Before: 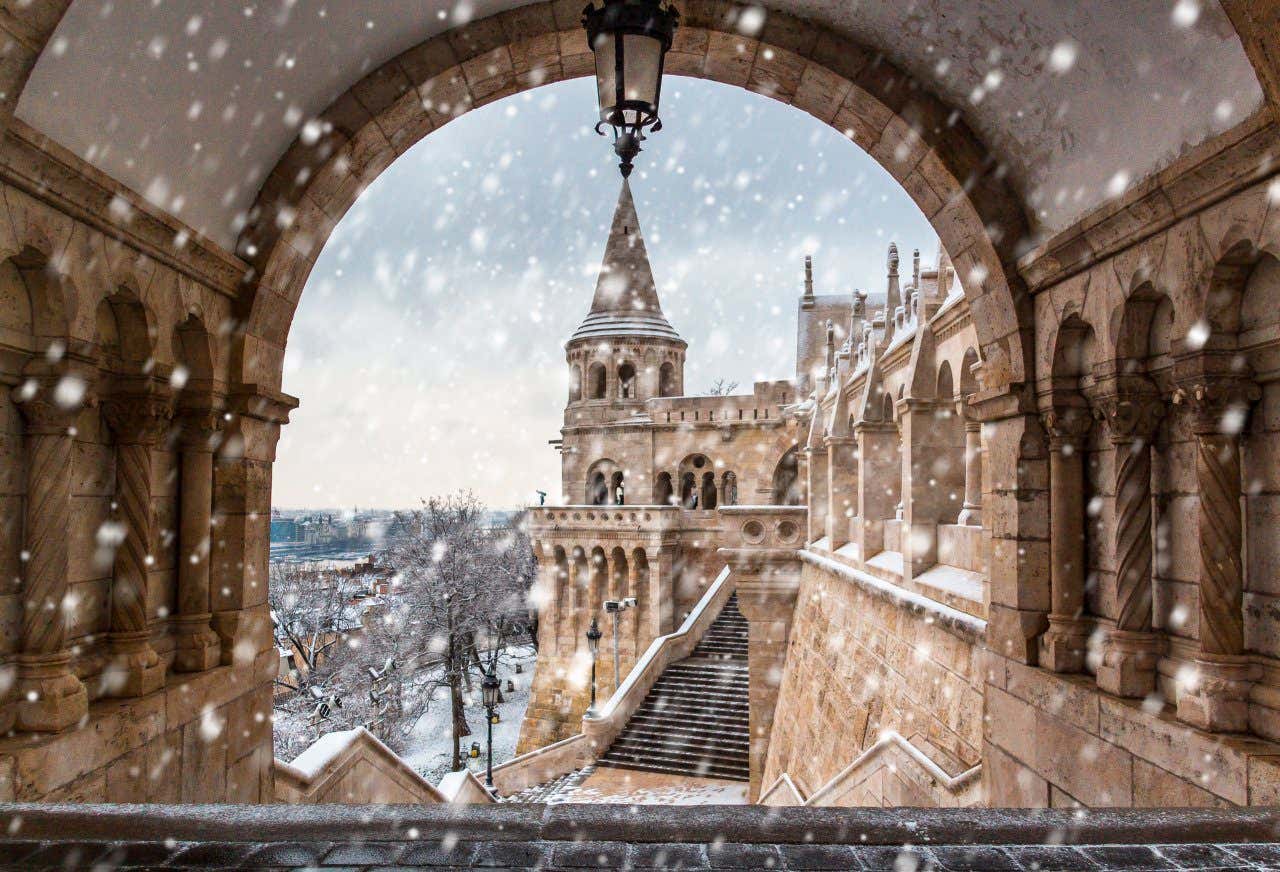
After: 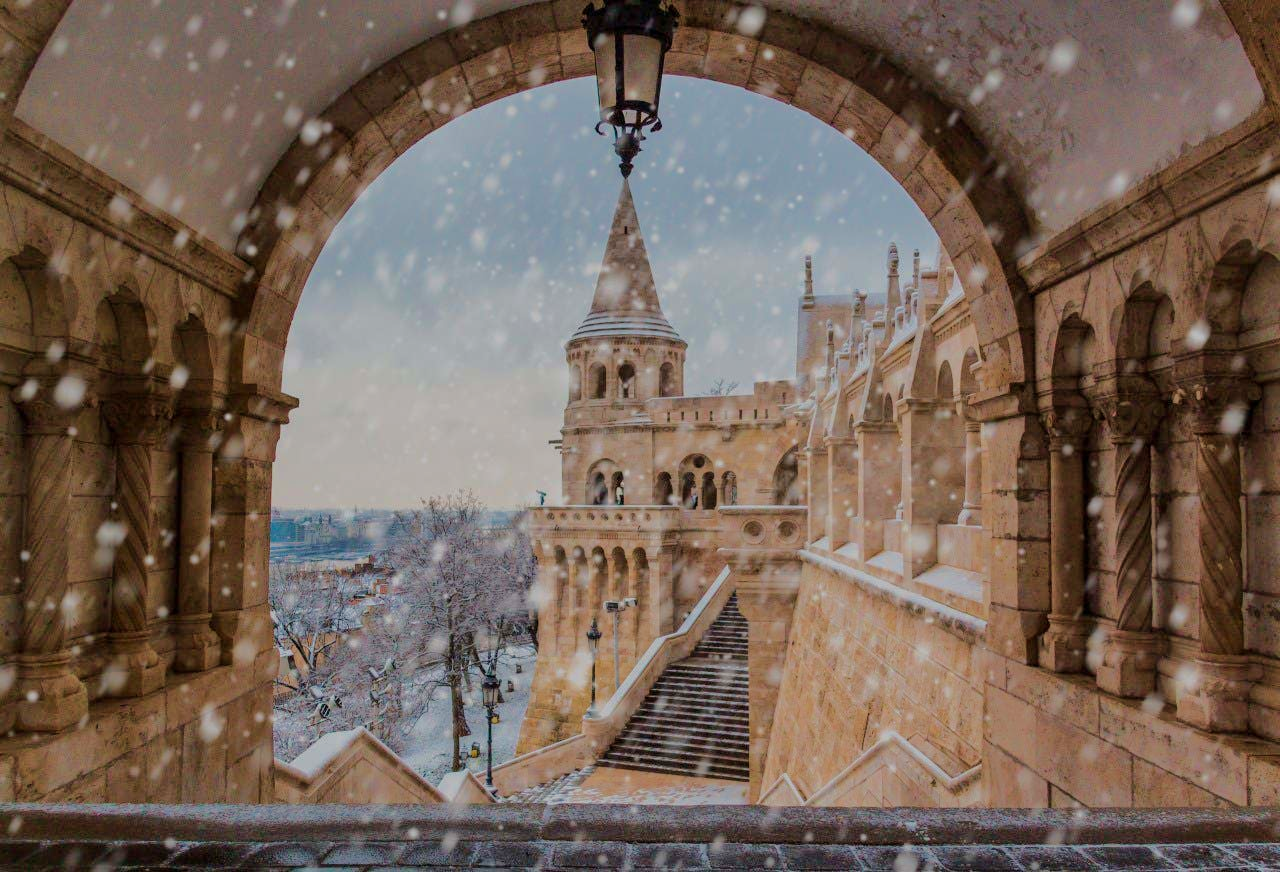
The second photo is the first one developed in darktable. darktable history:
velvia: strength 39.52%
tone equalizer: -8 EV -0.008 EV, -7 EV 0.005 EV, -6 EV -0.008 EV, -5 EV 0.005 EV, -4 EV -0.046 EV, -3 EV -0.239 EV, -2 EV -0.691 EV, -1 EV -0.987 EV, +0 EV -0.957 EV, edges refinement/feathering 500, mask exposure compensation -1.57 EV, preserve details no
